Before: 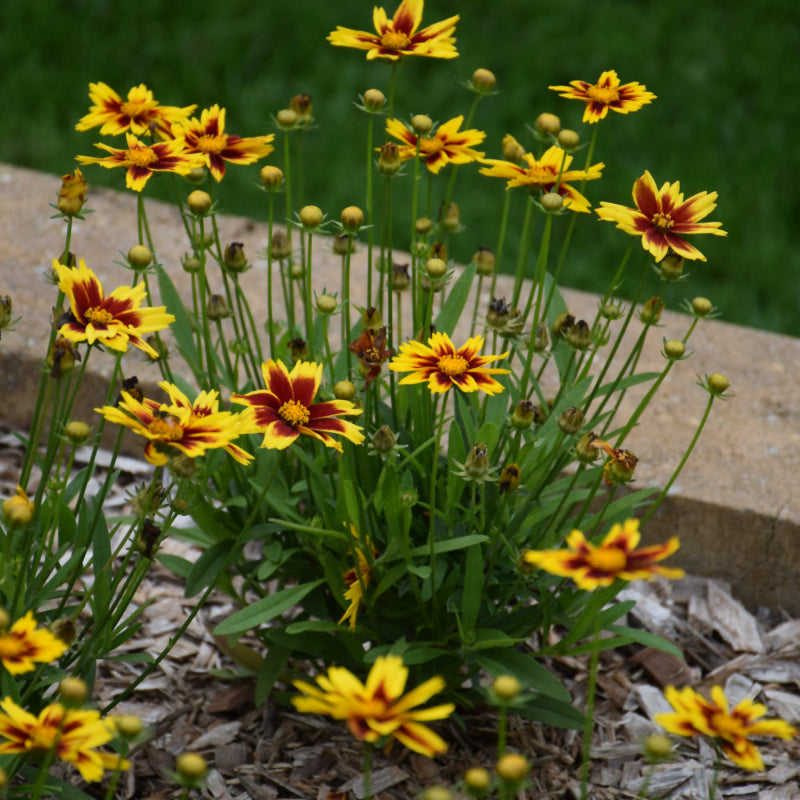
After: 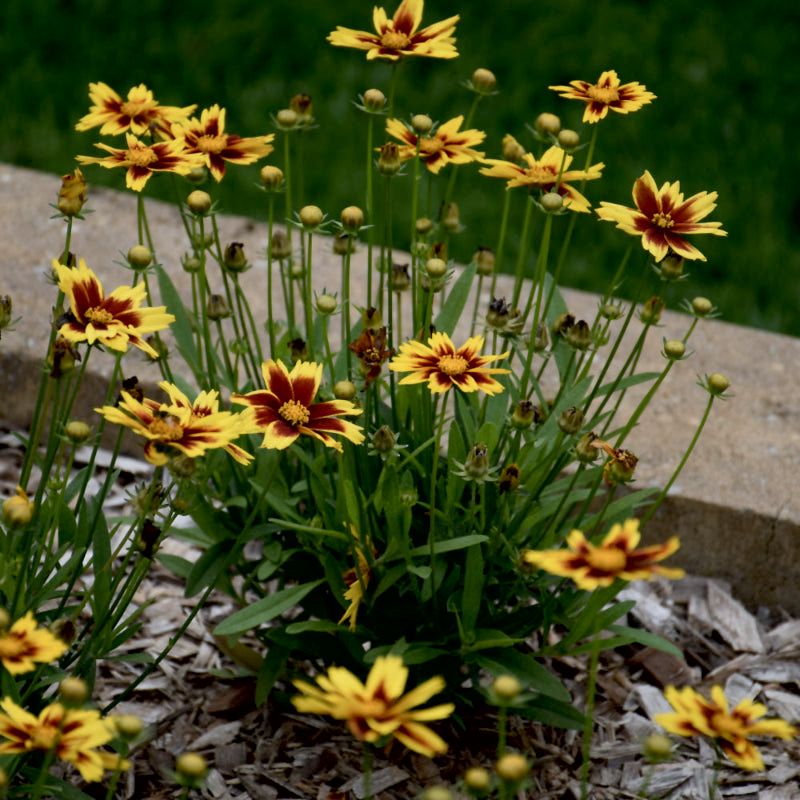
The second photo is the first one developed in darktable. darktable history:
exposure: black level correction 0.013, compensate exposure bias true, compensate highlight preservation false
contrast brightness saturation: contrast 0.059, brightness -0.01, saturation -0.212
